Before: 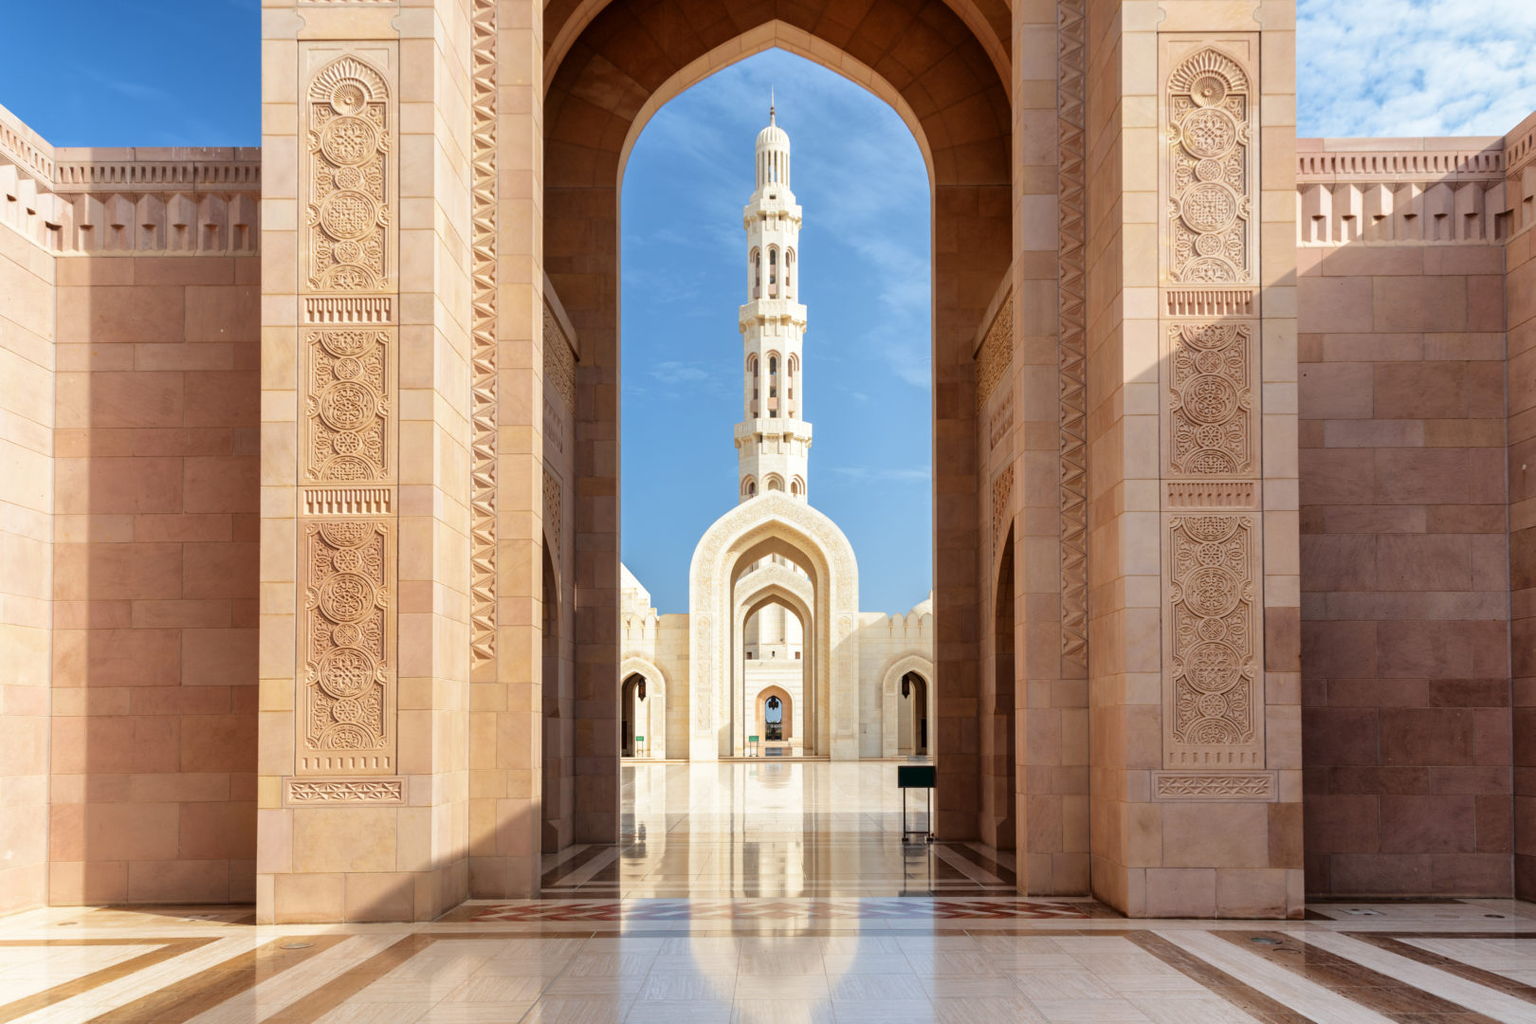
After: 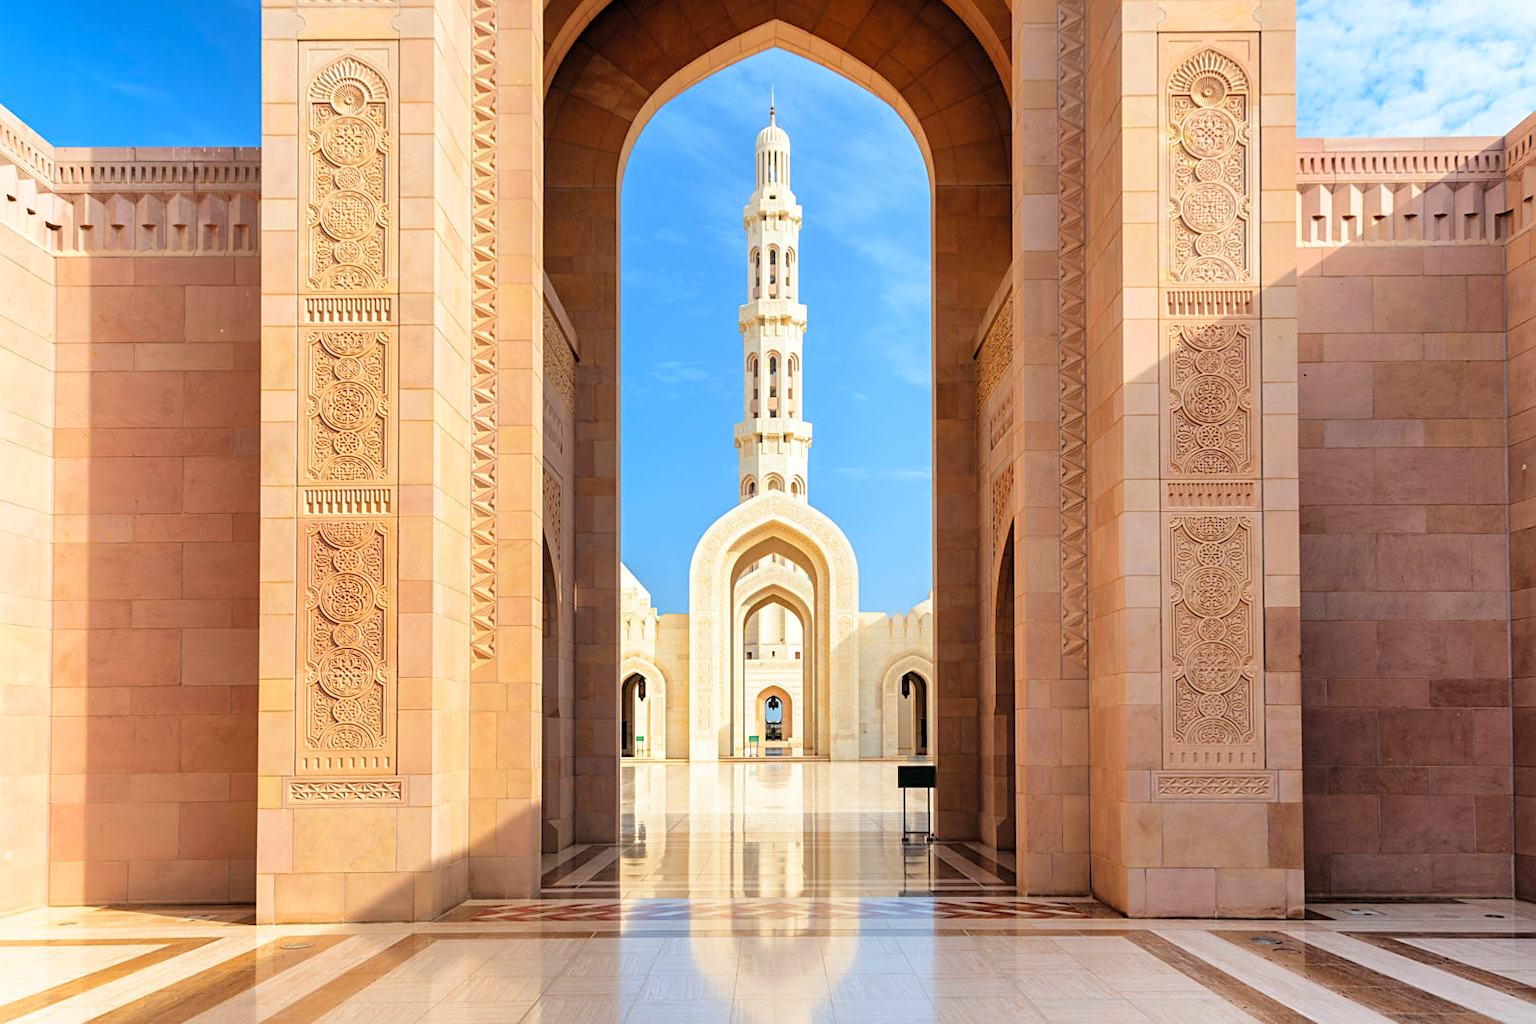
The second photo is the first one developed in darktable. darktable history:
sharpen: on, module defaults
contrast brightness saturation: contrast 0.066, brightness 0.178, saturation 0.416
levels: mode automatic, black 0.076%, levels [0, 0.43, 0.984]
